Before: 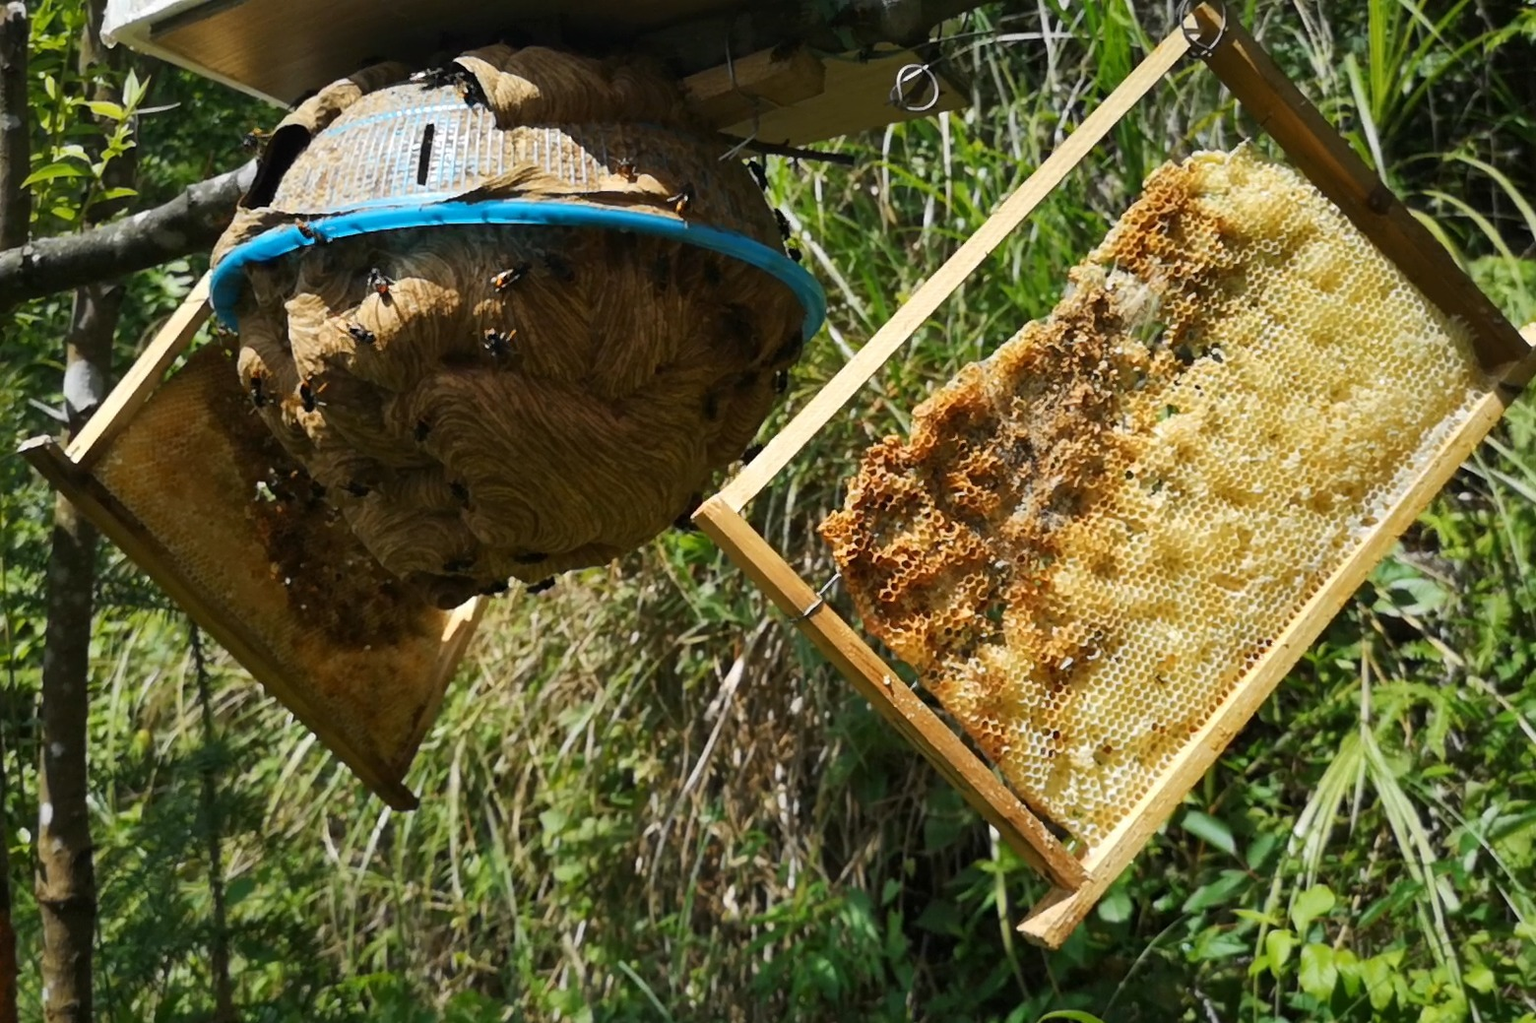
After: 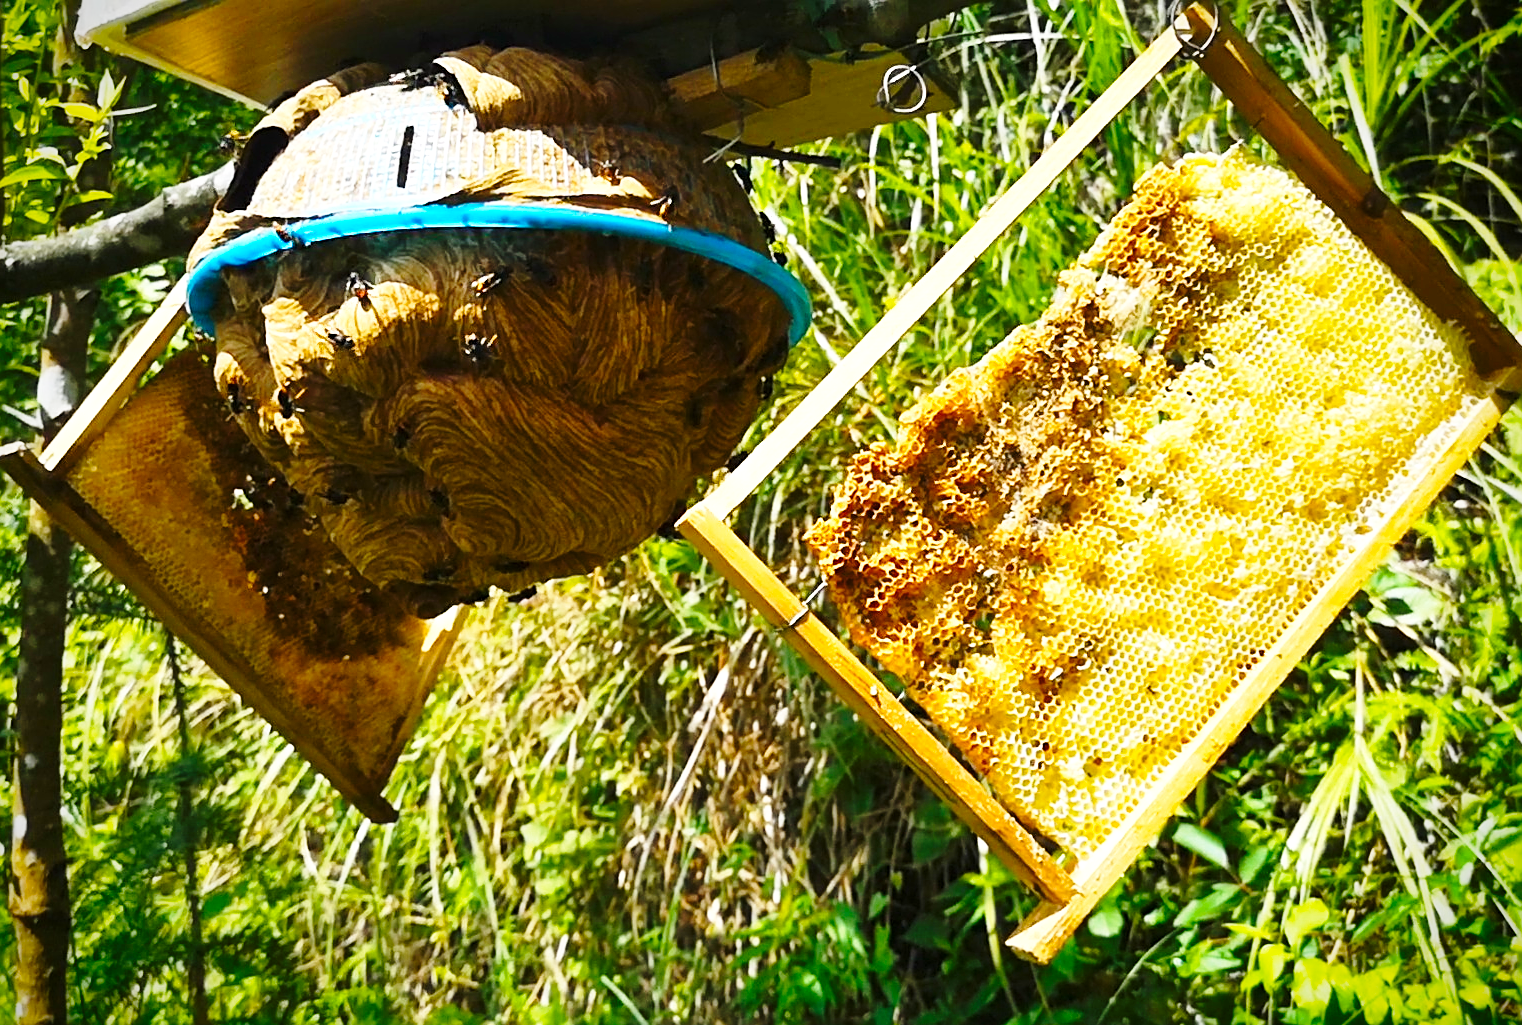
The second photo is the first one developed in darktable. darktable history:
vignetting: fall-off start 88.53%, fall-off radius 44.2%, saturation 0.376, width/height ratio 1.161
white balance: emerald 1
base curve: curves: ch0 [(0, 0) (0.028, 0.03) (0.121, 0.232) (0.46, 0.748) (0.859, 0.968) (1, 1)], preserve colors none
crop and rotate: left 1.774%, right 0.633%, bottom 1.28%
color balance rgb: linear chroma grading › global chroma 9.31%, global vibrance 41.49%
sharpen: on, module defaults
exposure: black level correction 0, exposure 0.5 EV, compensate exposure bias true, compensate highlight preservation false
